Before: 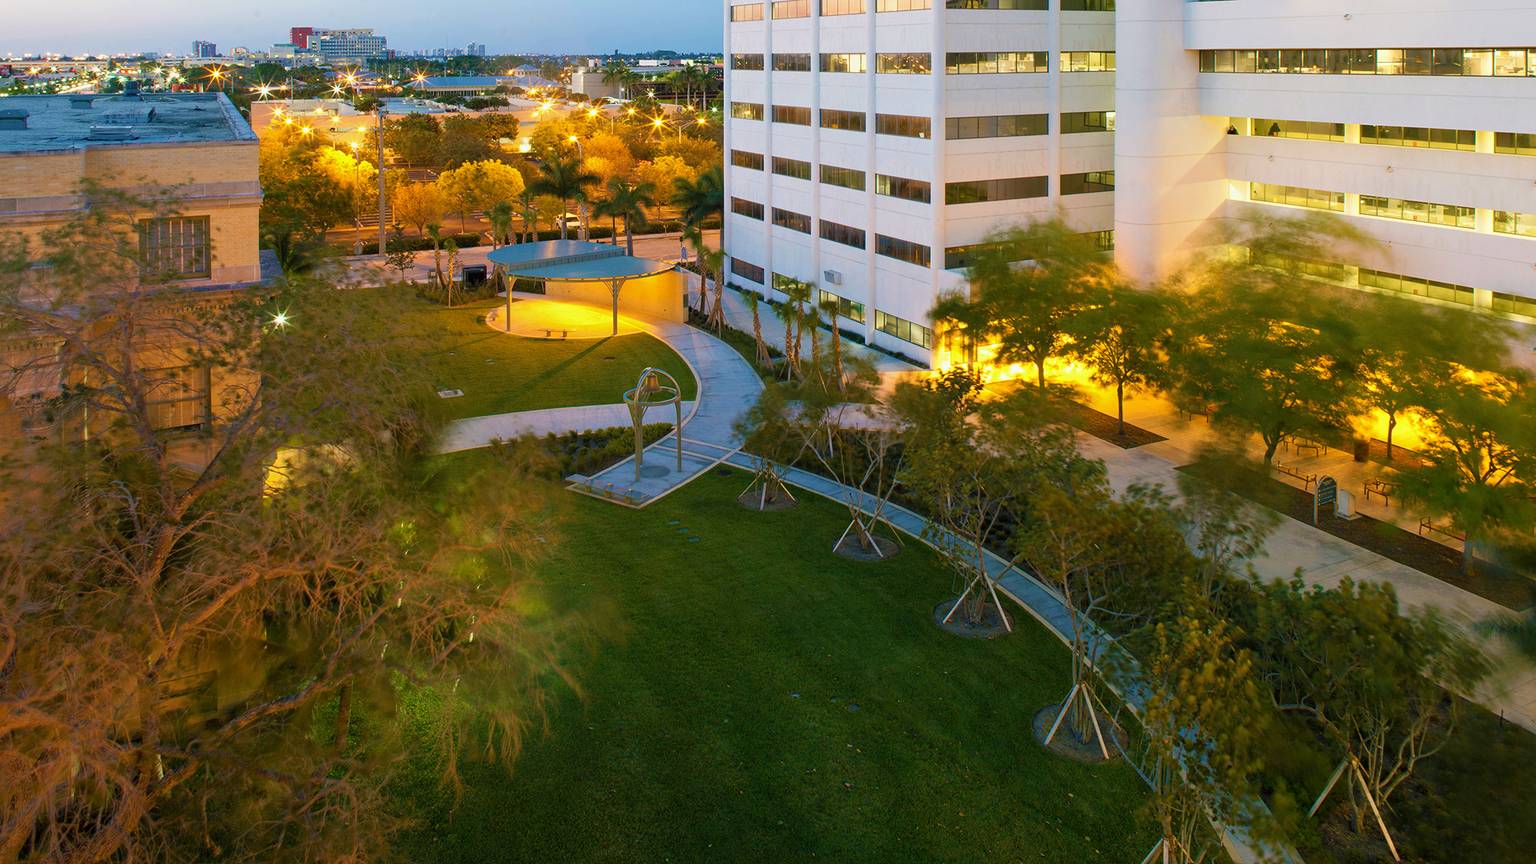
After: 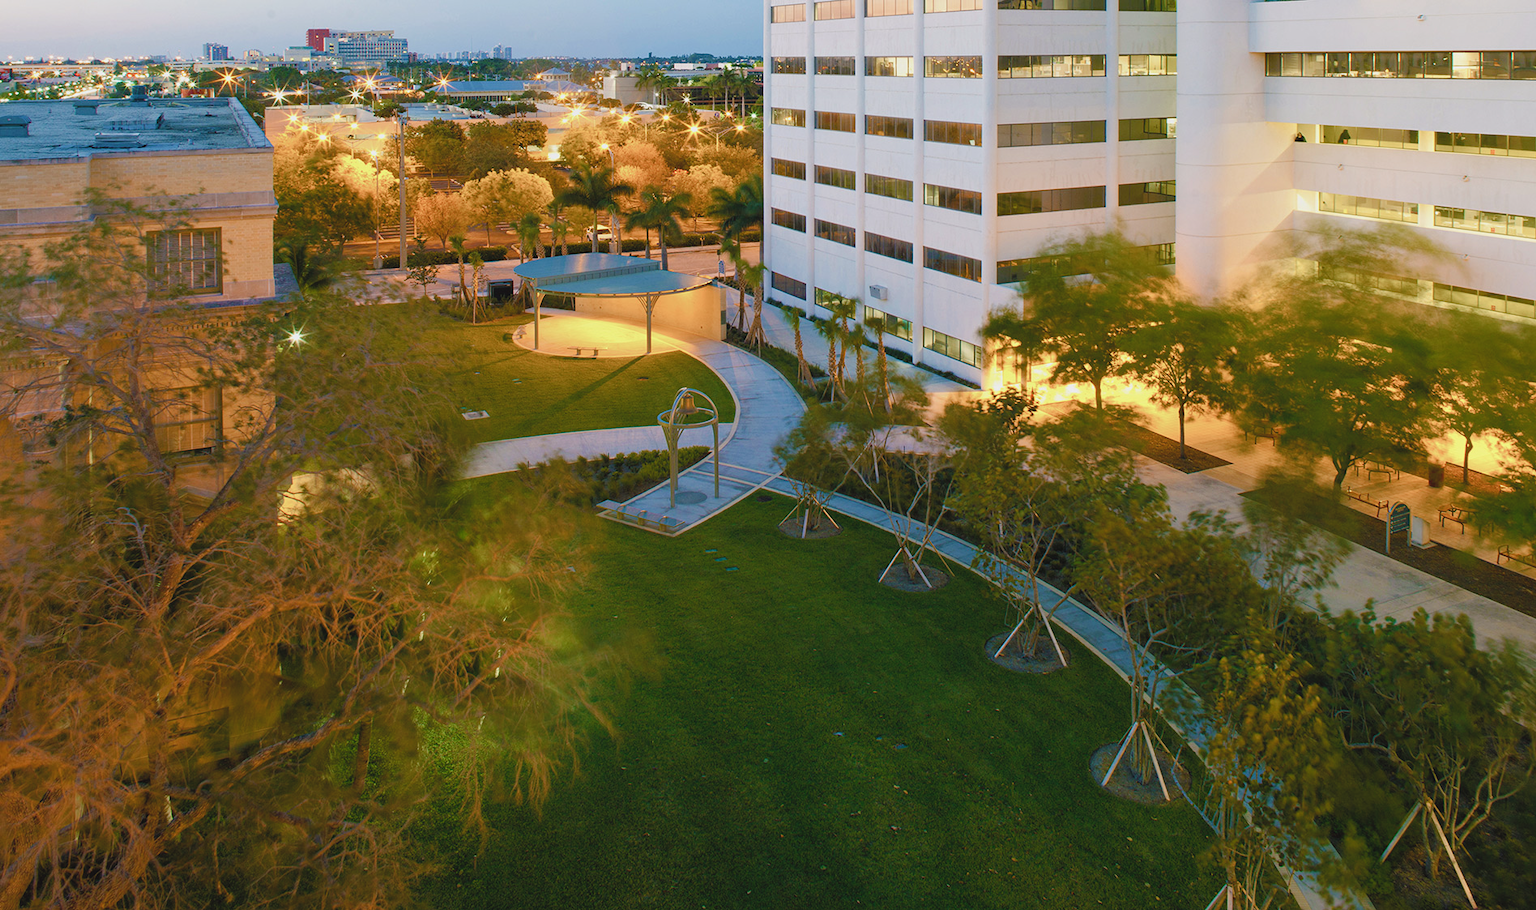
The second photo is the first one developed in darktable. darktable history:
color balance rgb: shadows lift › luminance -10%, shadows lift › chroma 1%, shadows lift › hue 113°, power › luminance -15%, highlights gain › chroma 0.2%, highlights gain › hue 333°, global offset › luminance 0.5%, perceptual saturation grading › global saturation 20%, perceptual saturation grading › highlights -50%, perceptual saturation grading › shadows 25%, contrast -10%
crop and rotate: right 5.167%
contrast brightness saturation: brightness 0.13
